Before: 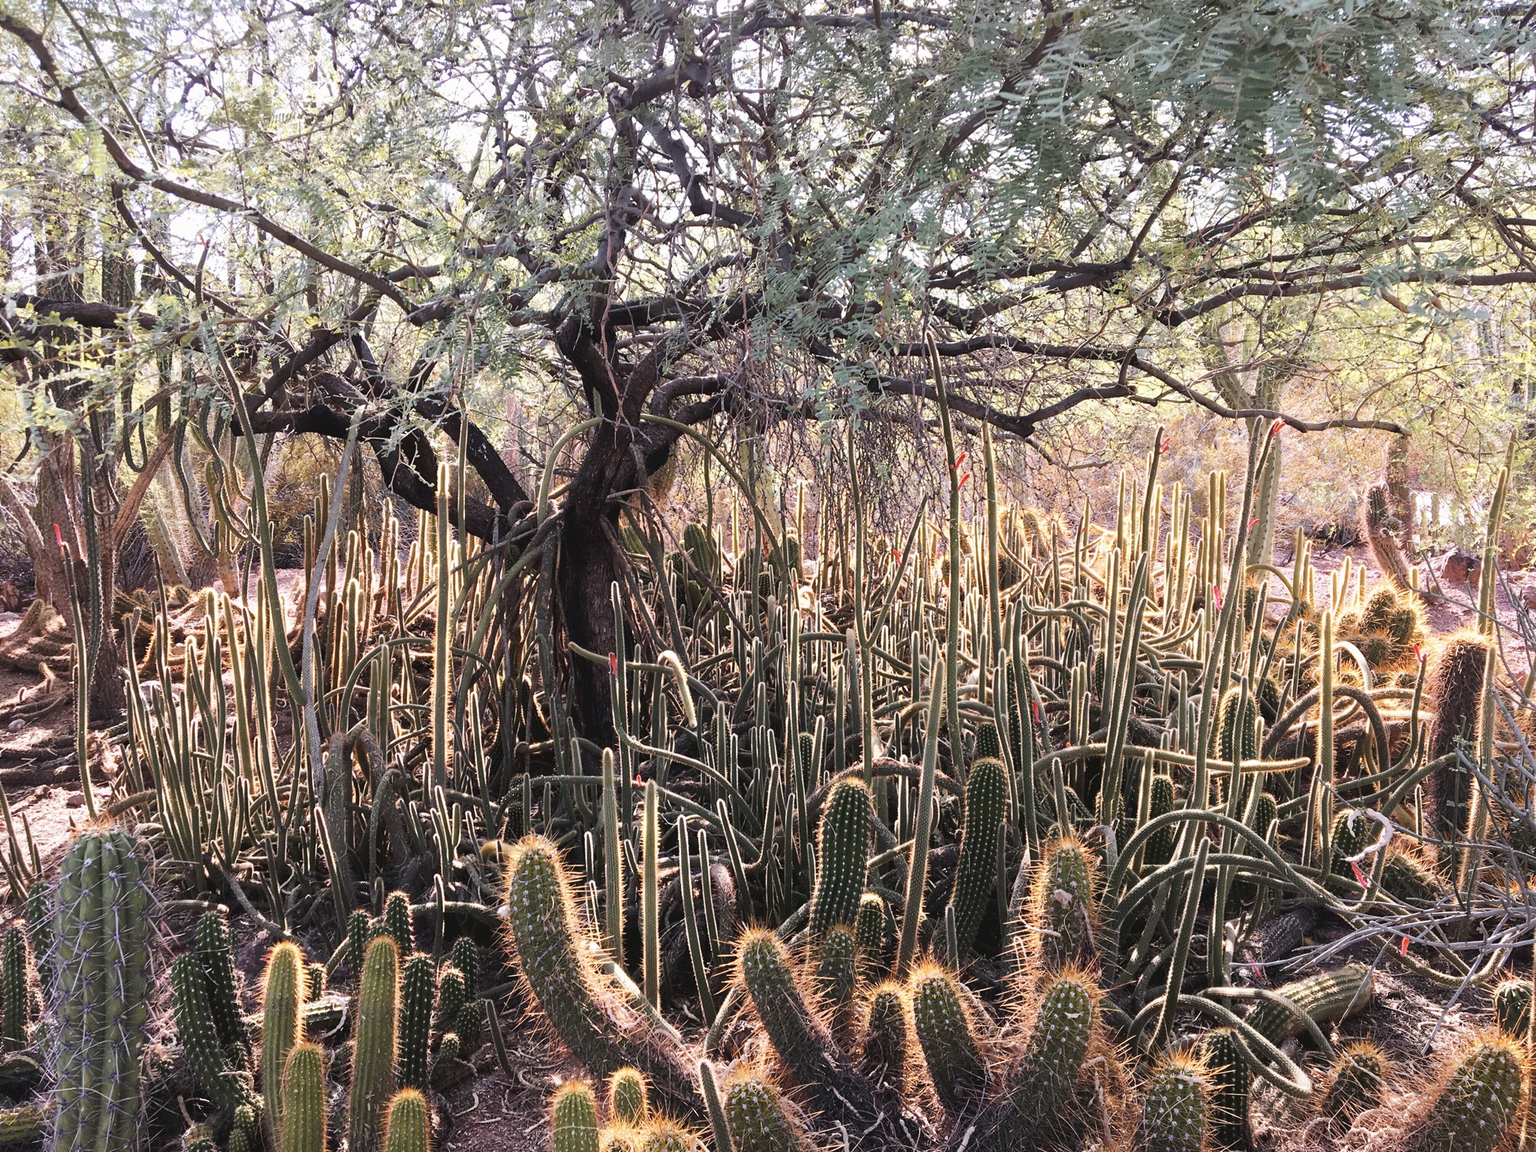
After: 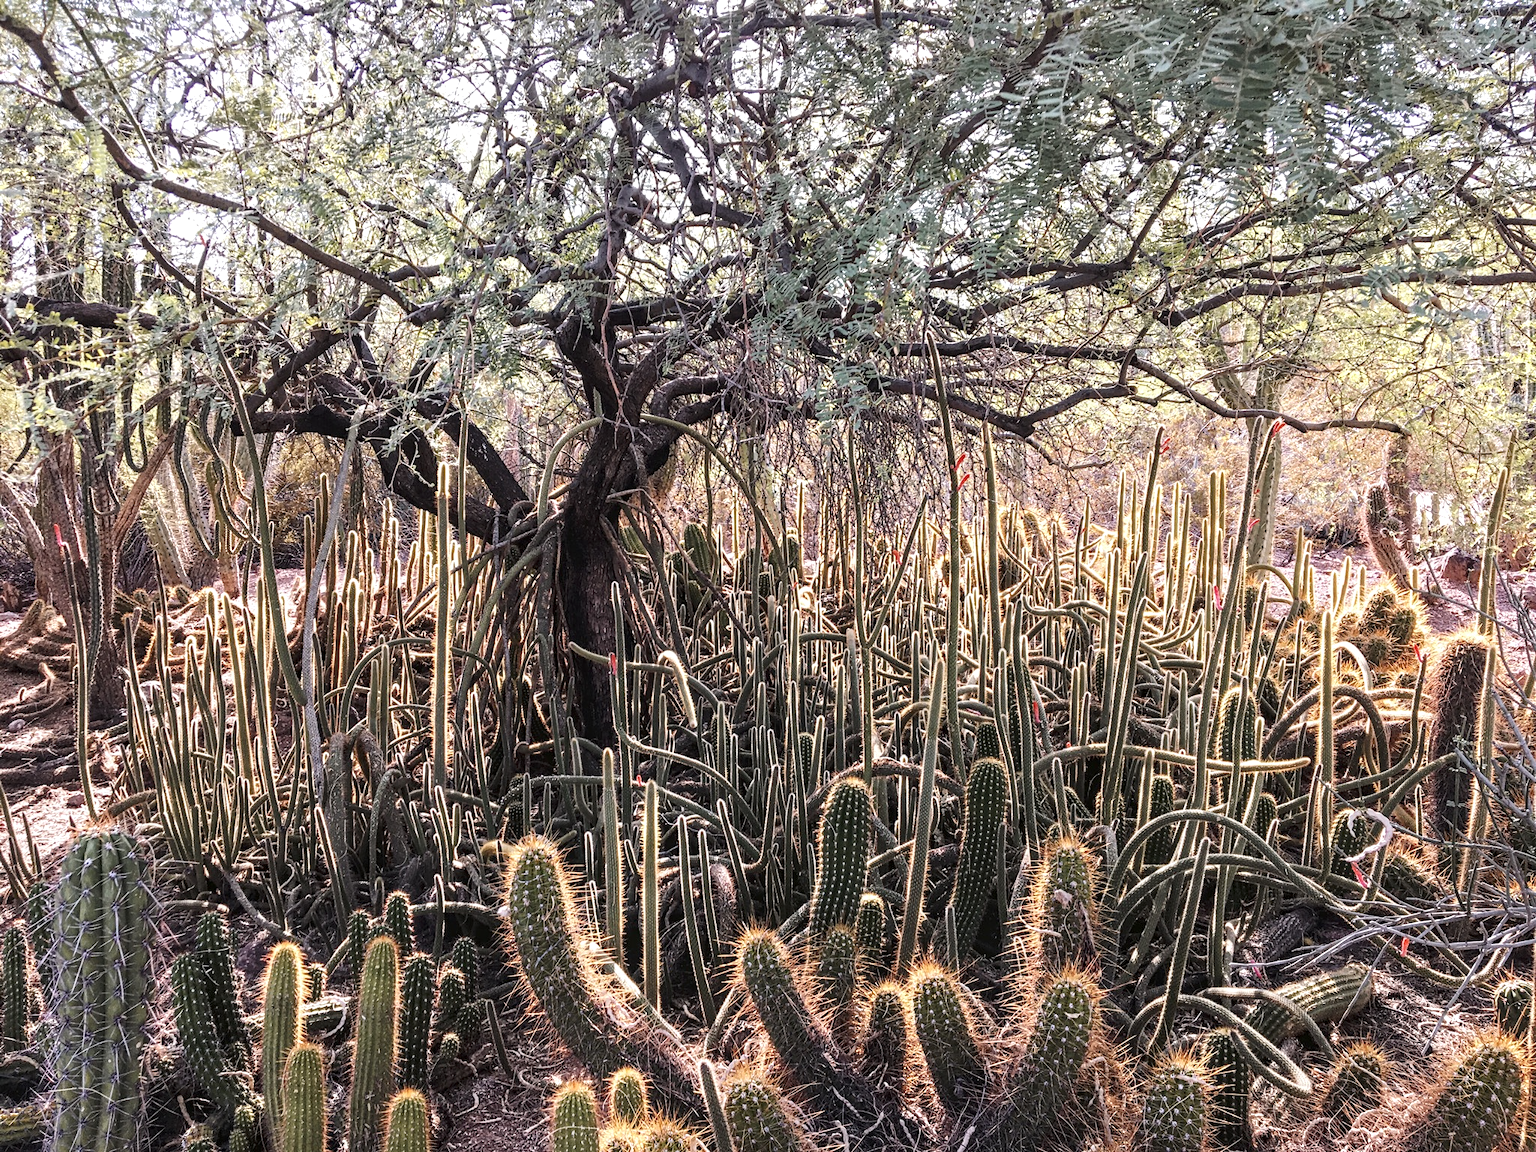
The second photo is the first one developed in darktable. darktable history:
local contrast: detail 130%
color correction: highlights b* -0.032, saturation 0.981
contrast equalizer: octaves 7, y [[0.502, 0.505, 0.512, 0.529, 0.564, 0.588], [0.5 ×6], [0.502, 0.505, 0.512, 0.529, 0.564, 0.588], [0, 0.001, 0.001, 0.004, 0.008, 0.011], [0, 0.001, 0.001, 0.004, 0.008, 0.011]]
